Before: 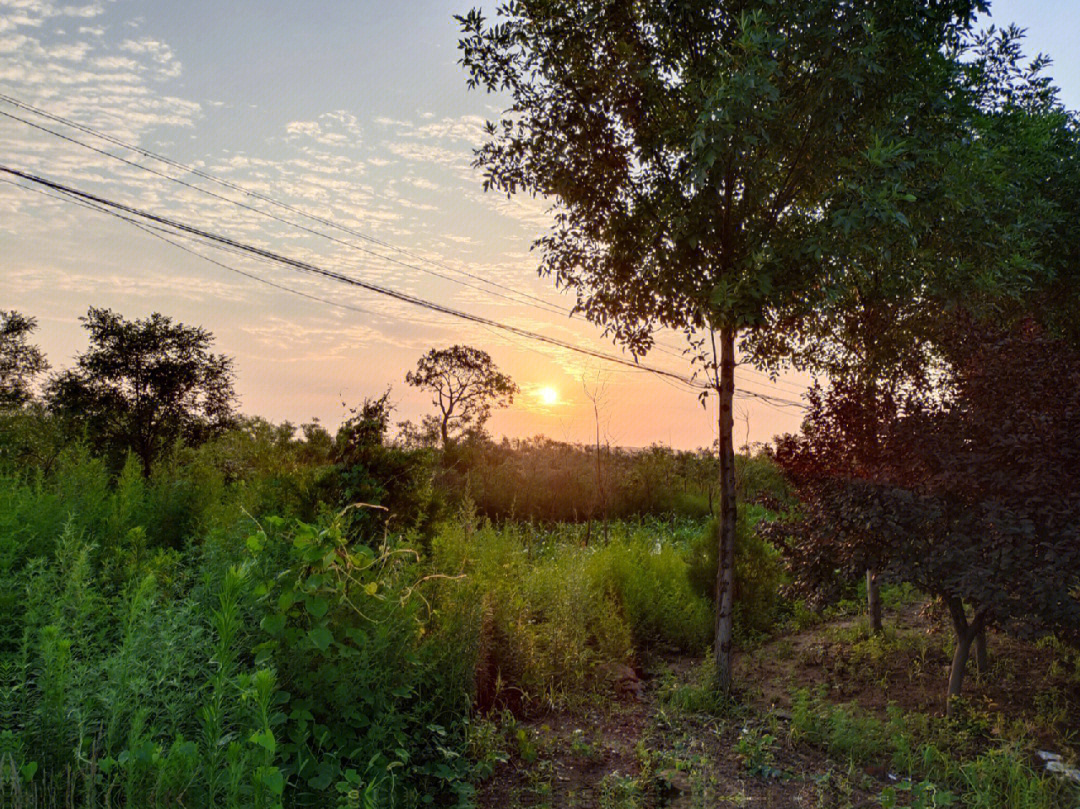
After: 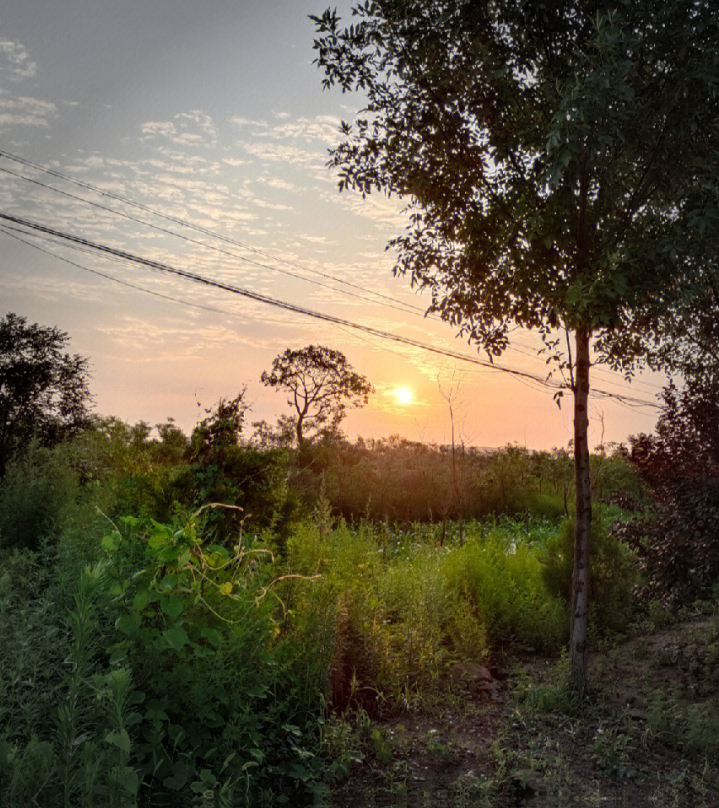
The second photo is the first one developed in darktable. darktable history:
vignetting: fall-off start 65.83%, fall-off radius 39.65%, brightness -0.469, automatic ratio true, width/height ratio 0.676
crop and rotate: left 13.428%, right 19.911%
